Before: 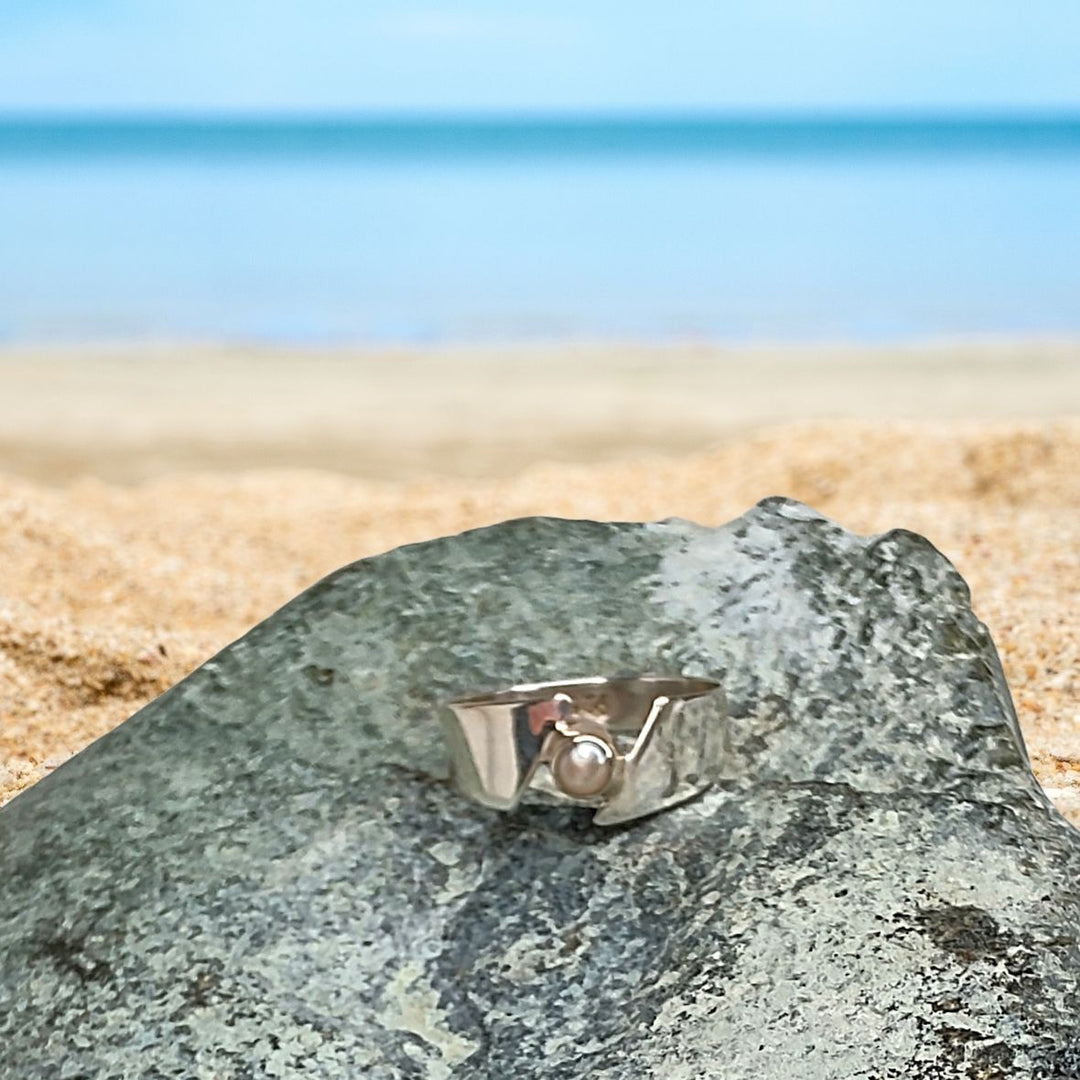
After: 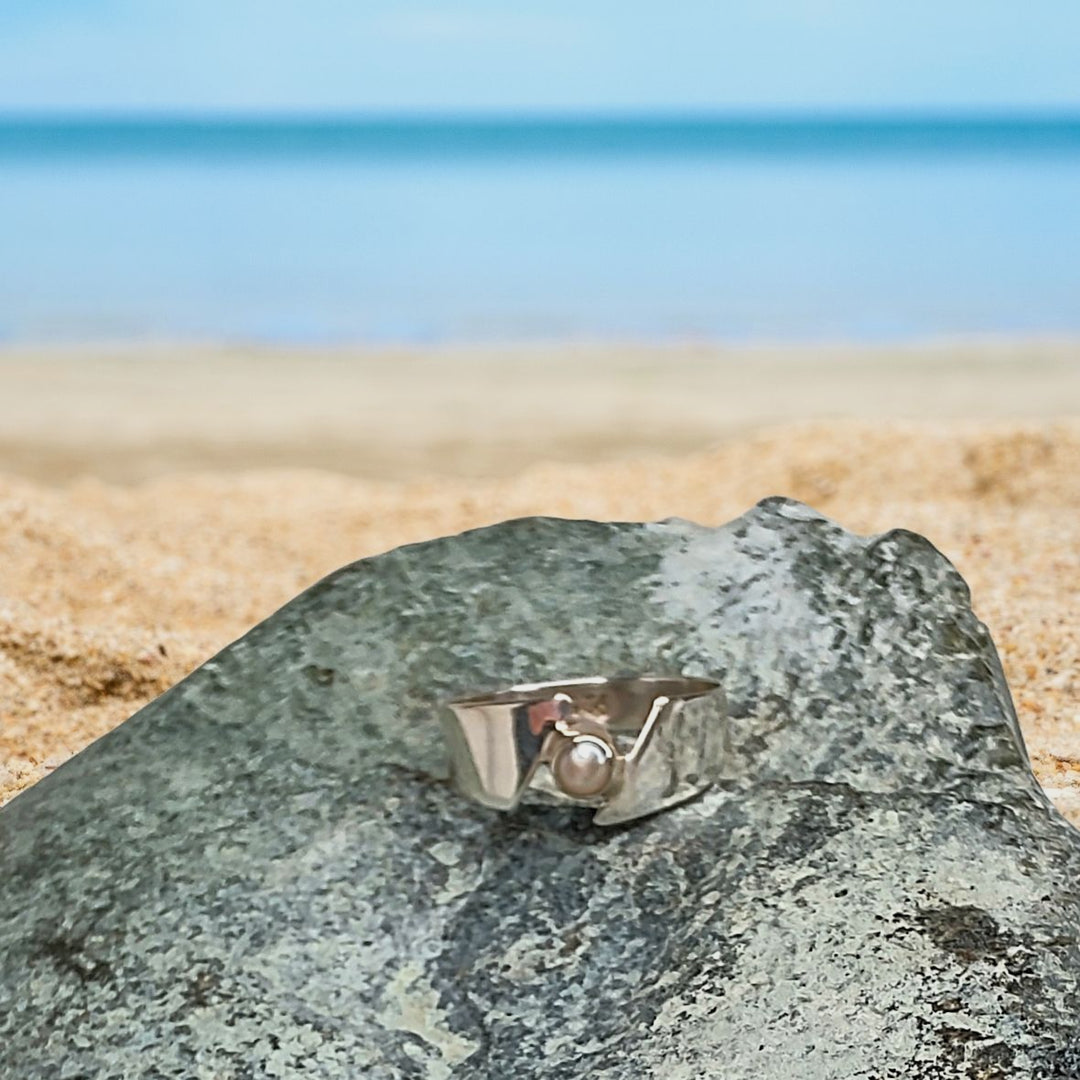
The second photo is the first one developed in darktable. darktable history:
base curve: curves: ch0 [(0, 0) (0.666, 0.806) (1, 1)]
shadows and highlights: shadows 25, highlights -25
exposure: exposure -0.492 EV, compensate highlight preservation false
